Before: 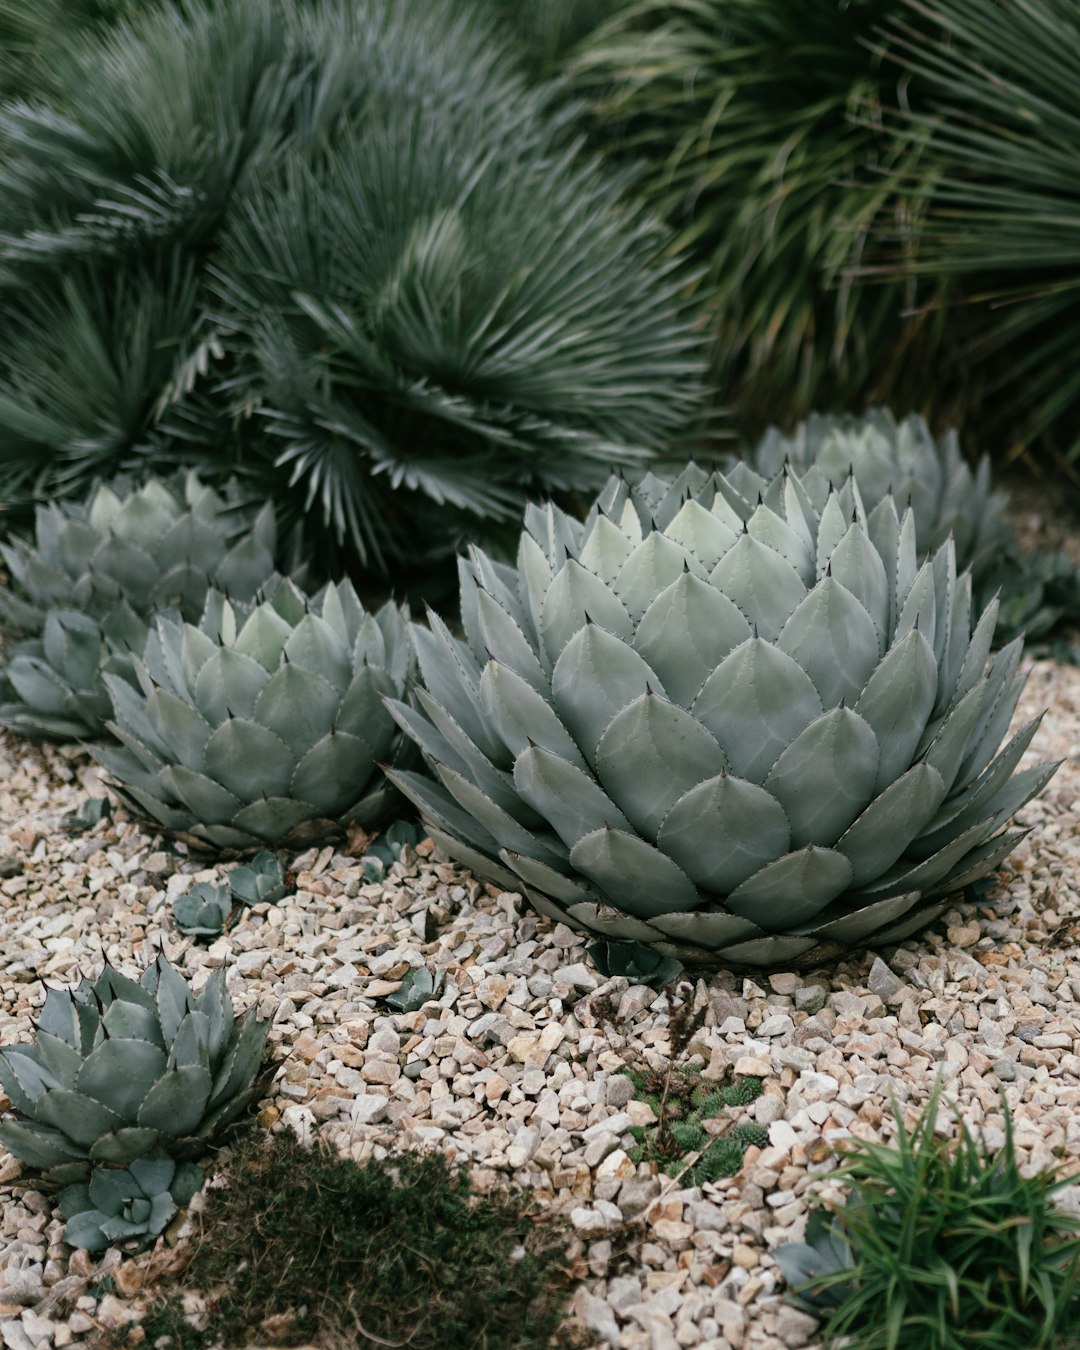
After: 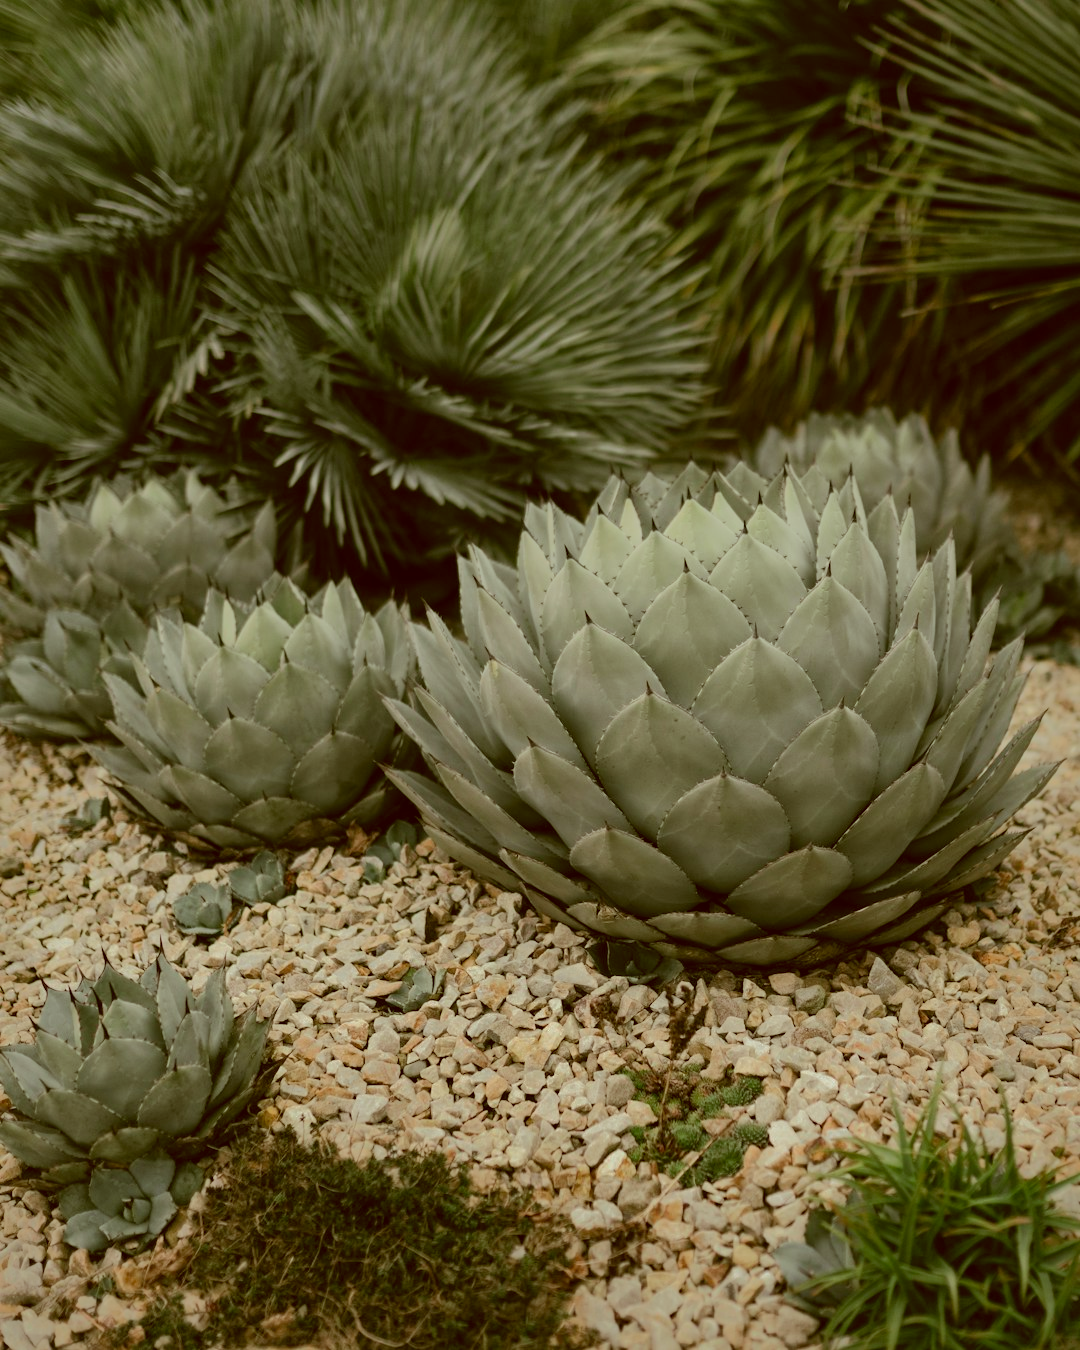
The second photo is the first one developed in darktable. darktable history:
color correction: highlights a* -5.3, highlights b* 9.8, shadows a* 9.8, shadows b* 24.26
shadows and highlights: shadows 38.43, highlights -74.54
